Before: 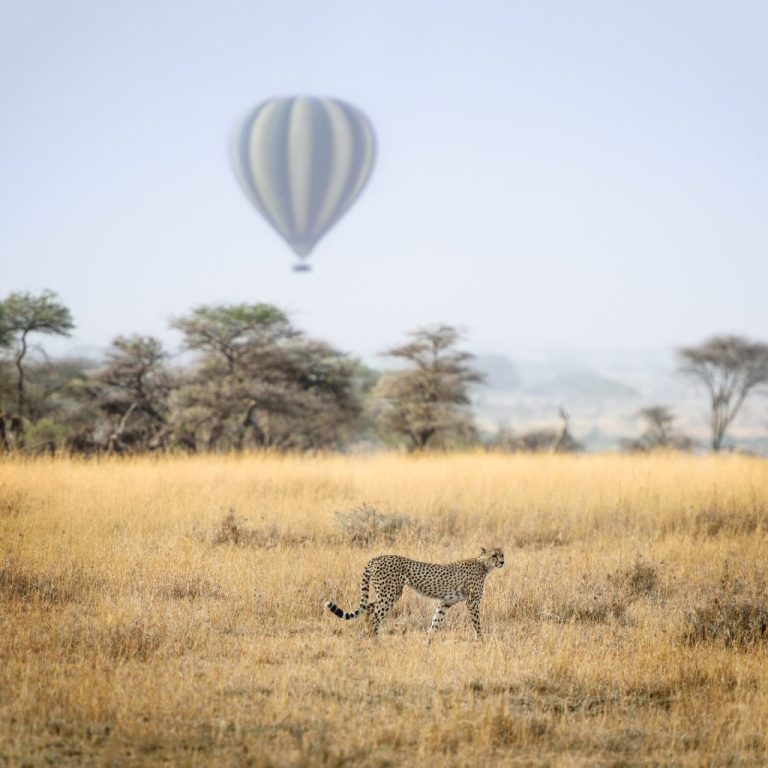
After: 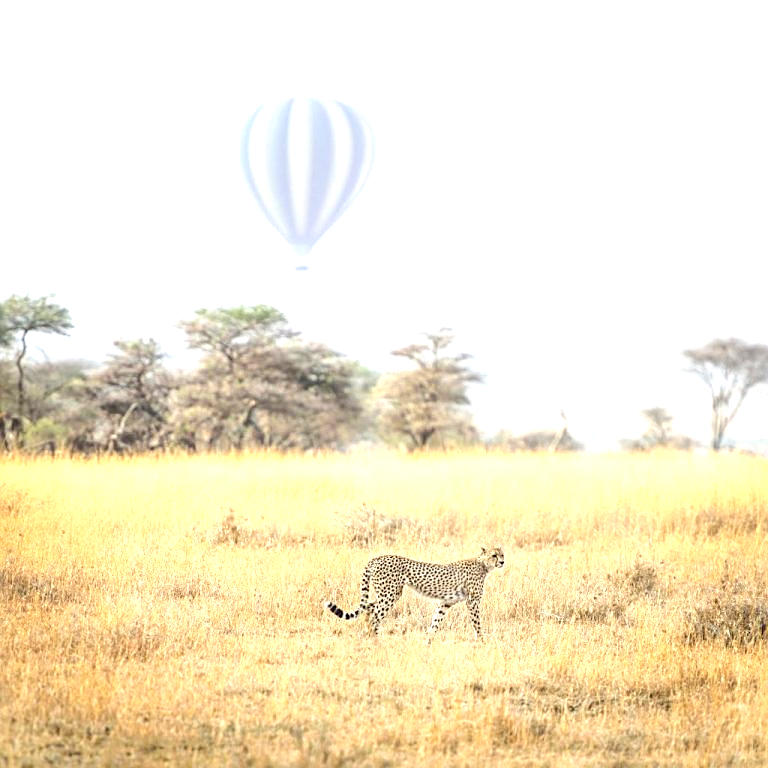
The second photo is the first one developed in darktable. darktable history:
sharpen: on, module defaults
tone equalizer: on, module defaults
exposure: black level correction 0, exposure 1.1 EV, compensate exposure bias true, compensate highlight preservation false
contrast brightness saturation: brightness 0.15
